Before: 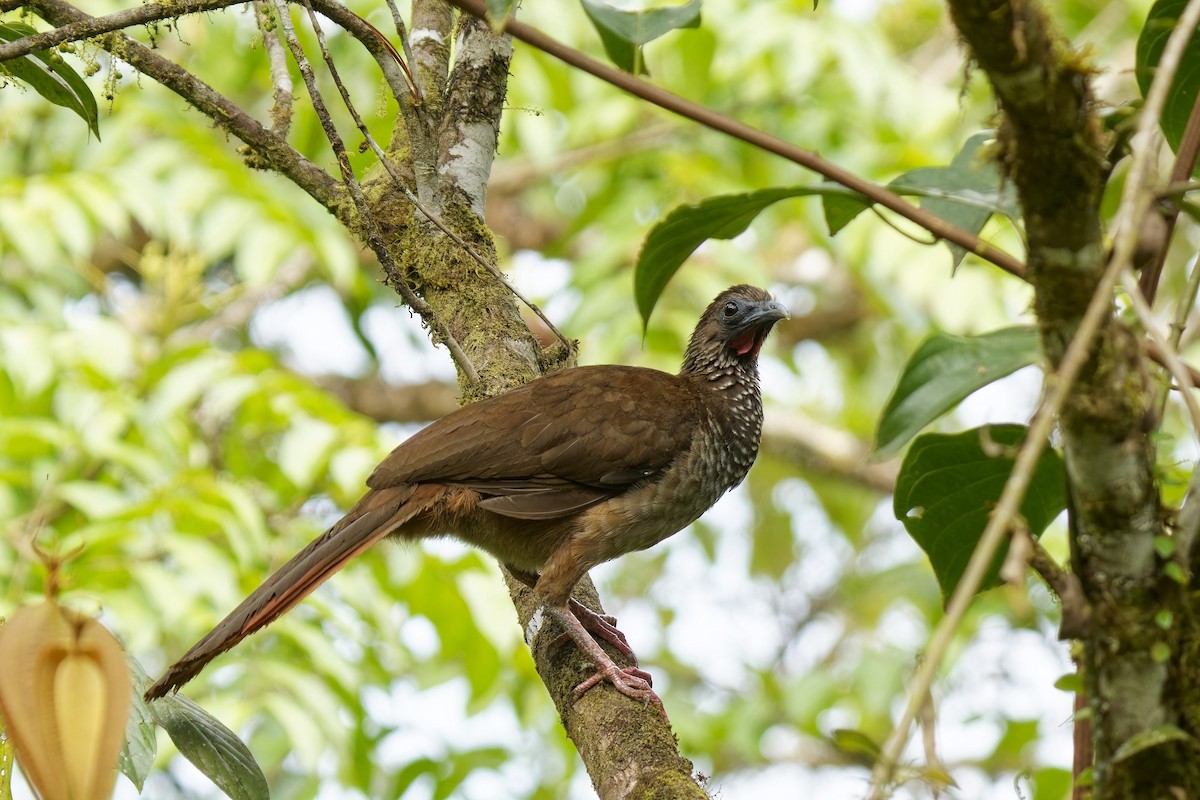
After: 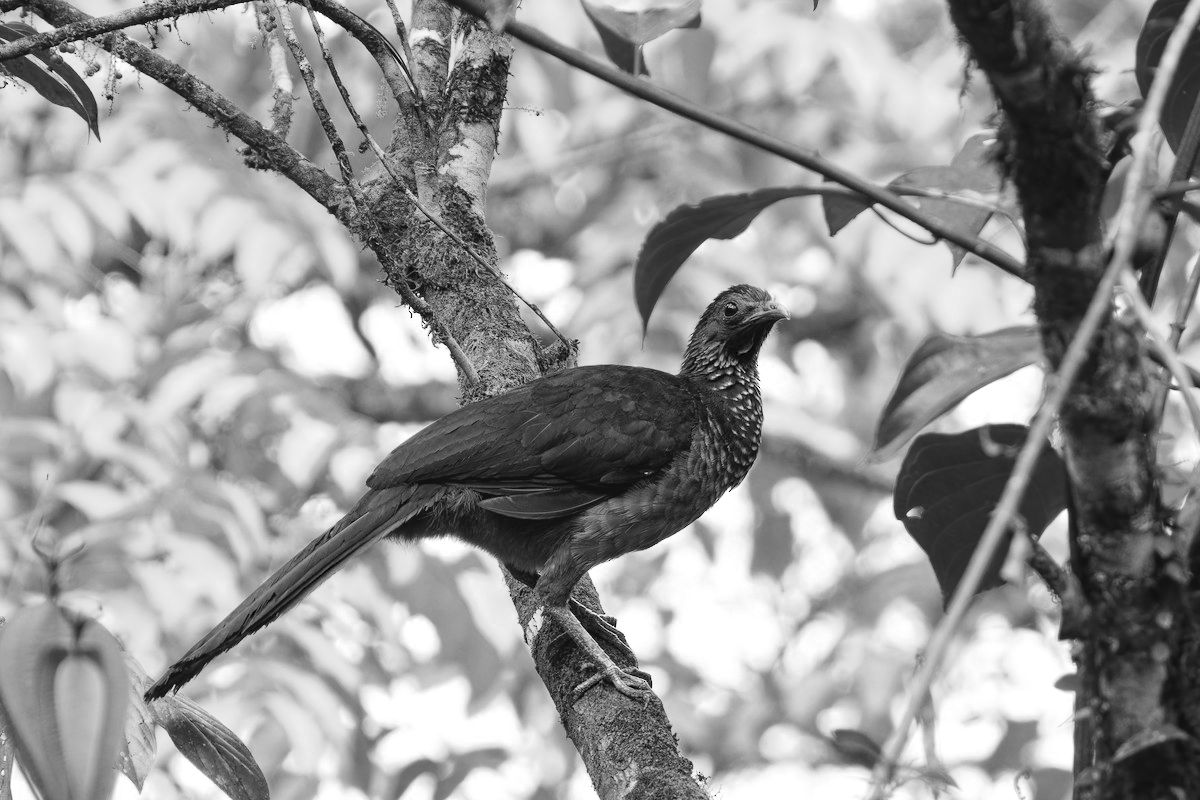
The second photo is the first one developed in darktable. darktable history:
tone curve: curves: ch0 [(0, 0) (0.003, 0.045) (0.011, 0.051) (0.025, 0.057) (0.044, 0.074) (0.069, 0.096) (0.1, 0.125) (0.136, 0.16) (0.177, 0.201) (0.224, 0.242) (0.277, 0.299) (0.335, 0.362) (0.399, 0.432) (0.468, 0.512) (0.543, 0.601) (0.623, 0.691) (0.709, 0.786) (0.801, 0.876) (0.898, 0.927) (1, 1)], preserve colors none
color look up table: target L [83.12, 79.16, 85.98, 100.62, 82.05, 75.88, 72.94, 64.74, 56.57, 57.87, 29.29, 25.02, 201.6, 75.15, 58.64, 62.97, 75.88, 67.74, 54.76, 46.43, 33.46, 46.03, 50.17, 29.29, 11.59, 17.53, 9.263, 0.506, 78.43, 80.97, 56.32, 62.97, 51.22, 74.05, 60.56, 27.54, 57.09, 23.52, 34.88, 12.25, 103.44, 100.31, 84.56, 82.41, 79.88, 66.62, 71.84, 53.98, 43.19], target a [-0.002, 0, -0.003, 0.001, 0, 0, 0, 0.001, 0.001, 0 ×5, 0.001, 0.001, 0 ×4, 0.001, 0, 0.001, 0 ×6, -0.002, 0, 0.001, 0 ×4, 0.001, 0, 0, 0, 0.001, 0.001, -0.003, -0.001, 0 ×5], target b [0.023, 0.002, 0.024, -0.004, 0.002, 0.002, 0.002, -0.004, -0.004, 0.001, 0.001, -0.003, -0.001, 0.002, -0.004, -0.005, 0.002, 0.002, 0.001, 0.001, -0.003, 0.001, -0.004, 0.001, -0.002, 0.001, 0.001, 0, 0.002, 0.023, 0.001, -0.005, 0.001, 0.002, 0.002, 0, -0.004, -0.002, 0.001, -0.002, -0.004, -0.004, 0.024, 0.002 ×4, -0.003, 0.001], num patches 49
